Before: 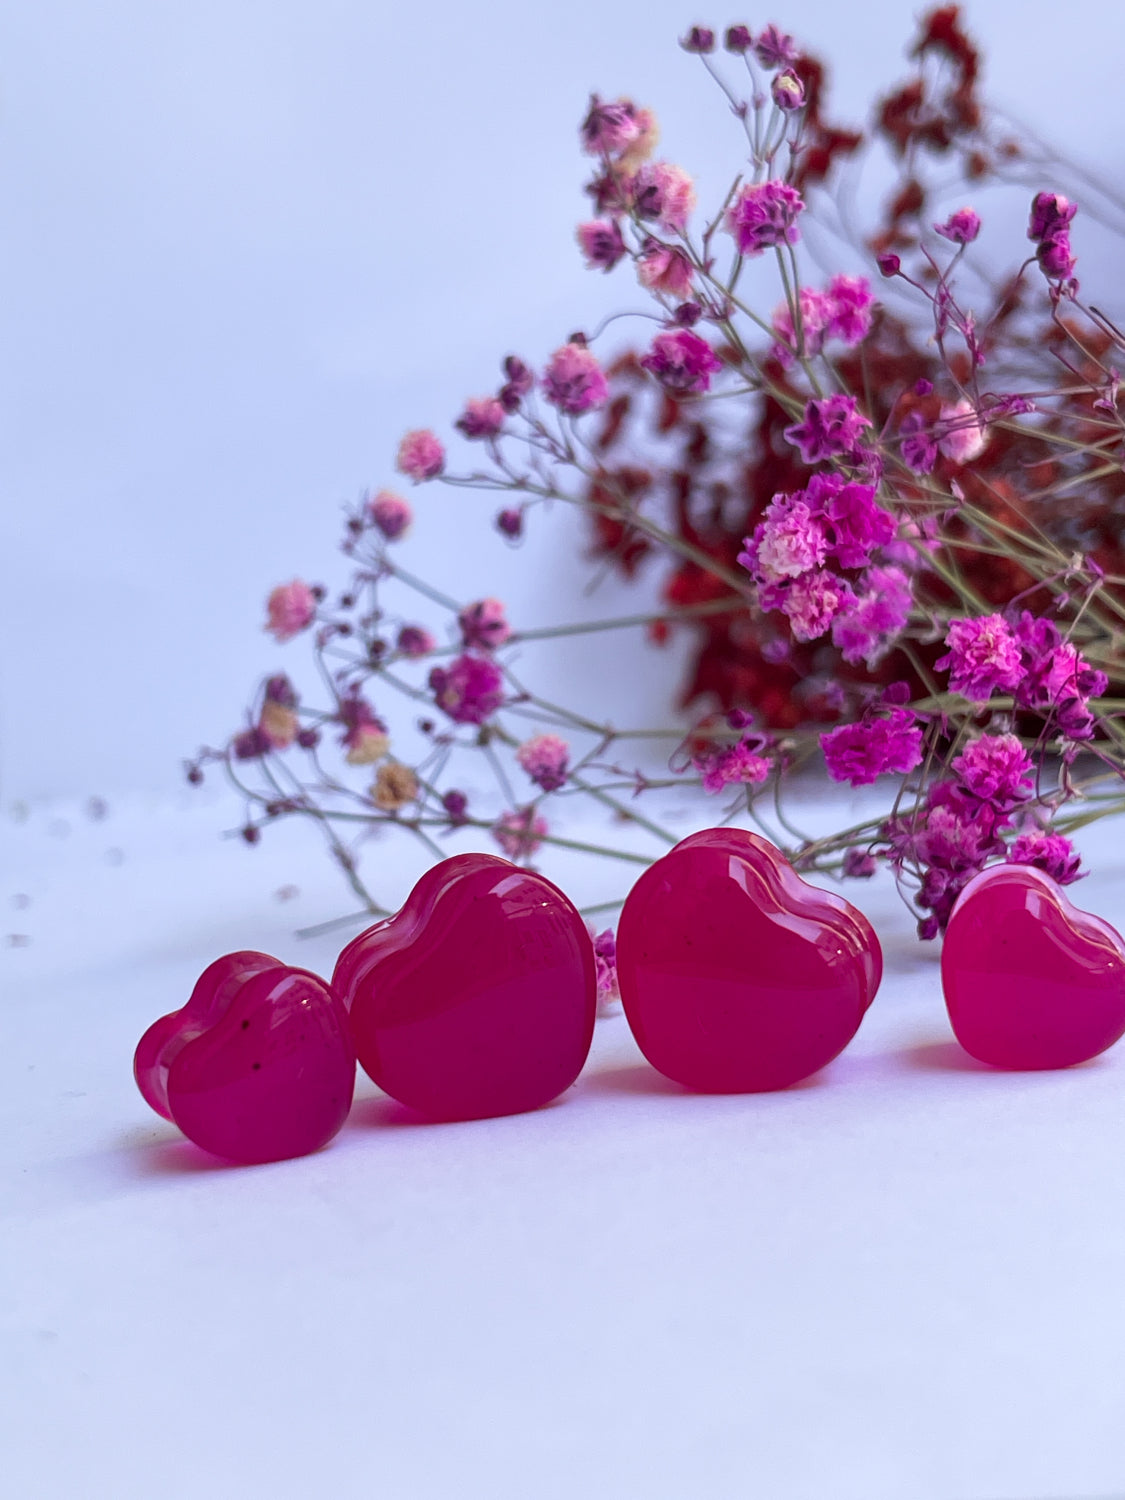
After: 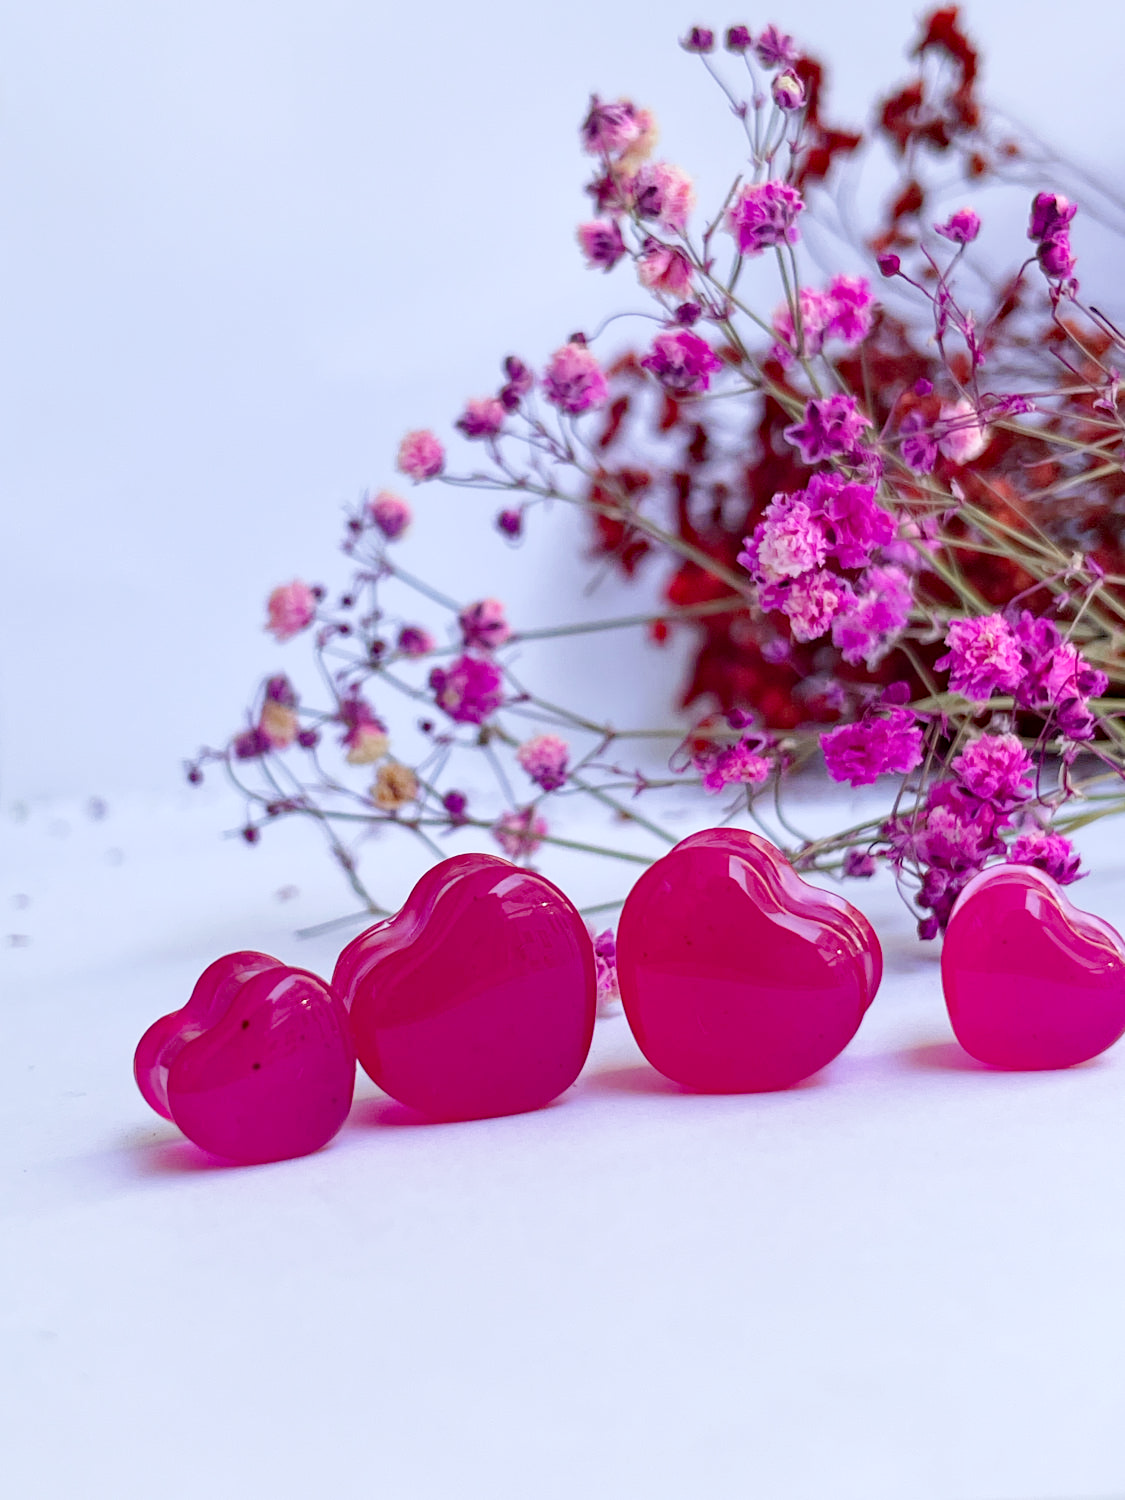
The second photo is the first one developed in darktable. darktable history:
white balance: red 0.986, blue 1.01
haze removal: strength 0.29, distance 0.25, compatibility mode true, adaptive false
tone curve: curves: ch0 [(0, 0) (0.003, 0.004) (0.011, 0.015) (0.025, 0.033) (0.044, 0.058) (0.069, 0.091) (0.1, 0.131) (0.136, 0.179) (0.177, 0.233) (0.224, 0.296) (0.277, 0.364) (0.335, 0.434) (0.399, 0.511) (0.468, 0.584) (0.543, 0.656) (0.623, 0.729) (0.709, 0.799) (0.801, 0.874) (0.898, 0.936) (1, 1)], preserve colors none
